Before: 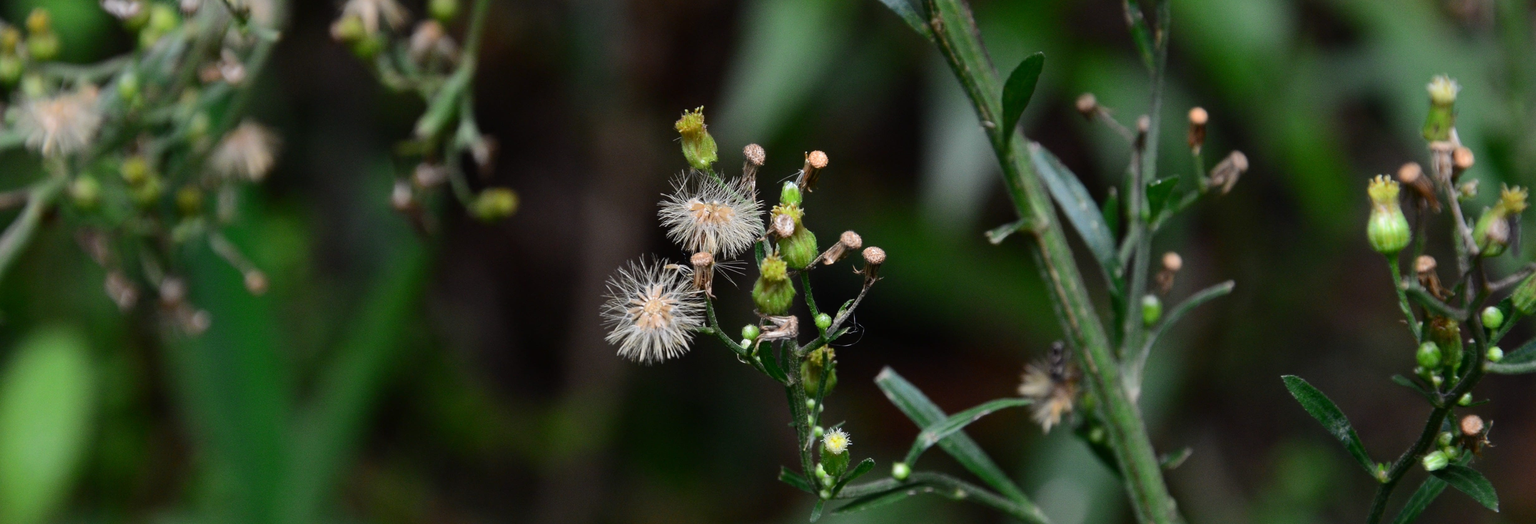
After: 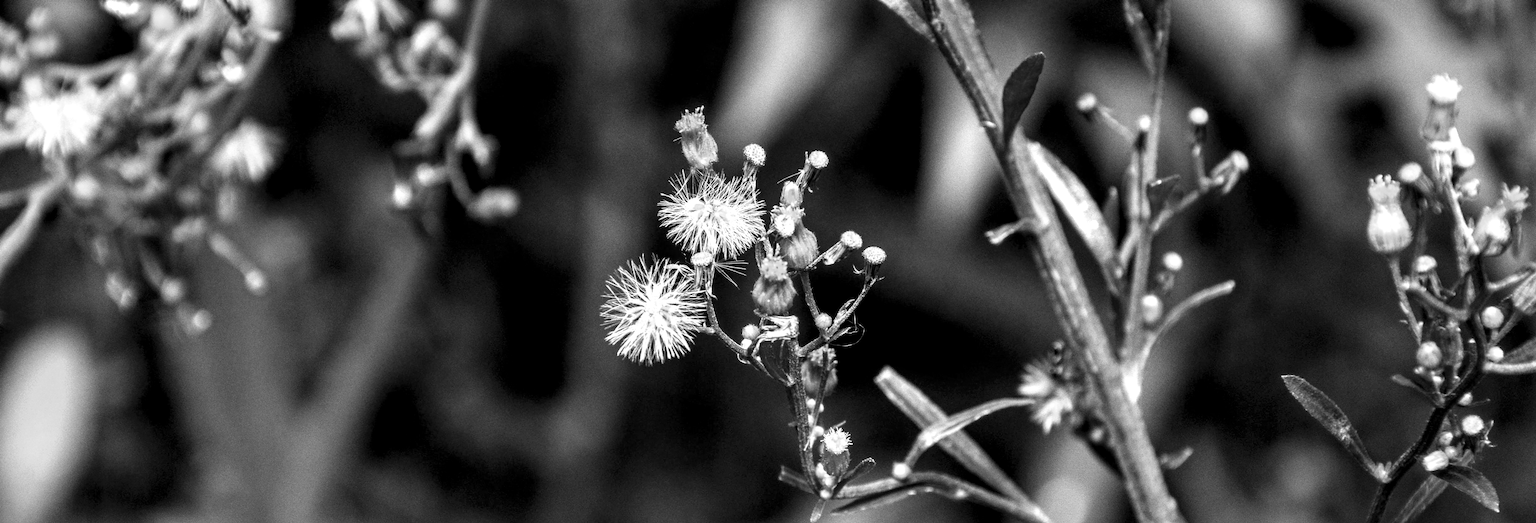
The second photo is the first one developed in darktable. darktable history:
color zones: curves: ch0 [(0, 0.613) (0.01, 0.613) (0.245, 0.448) (0.498, 0.529) (0.642, 0.665) (0.879, 0.777) (0.99, 0.613)]; ch1 [(0, 0) (0.143, 0) (0.286, 0) (0.429, 0) (0.571, 0) (0.714, 0) (0.857, 0)], mix 27.13%
exposure: black level correction 0, exposure 0.699 EV, compensate exposure bias true, compensate highlight preservation false
local contrast: detail 205%
velvia: on, module defaults
